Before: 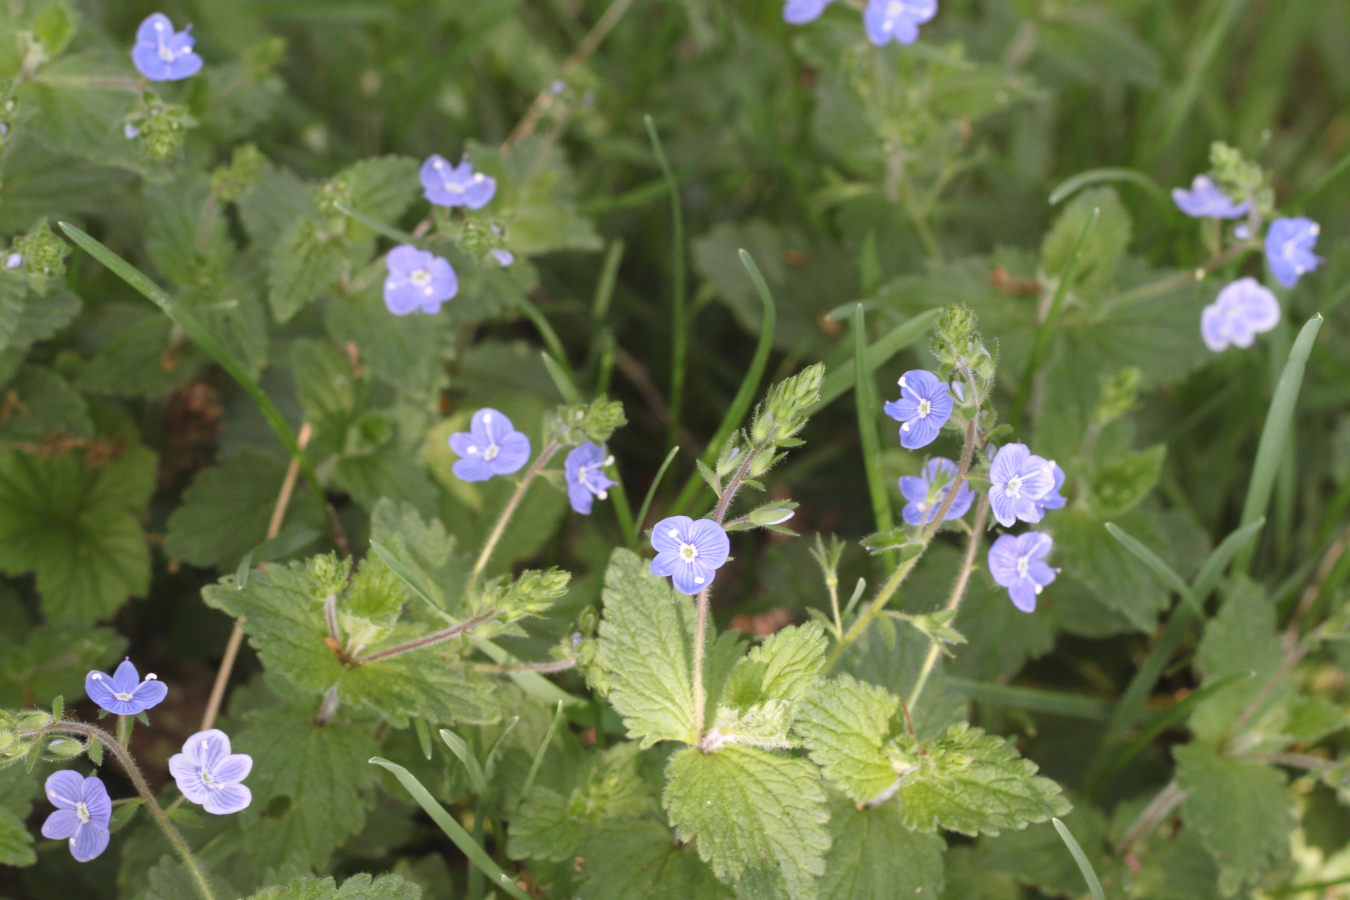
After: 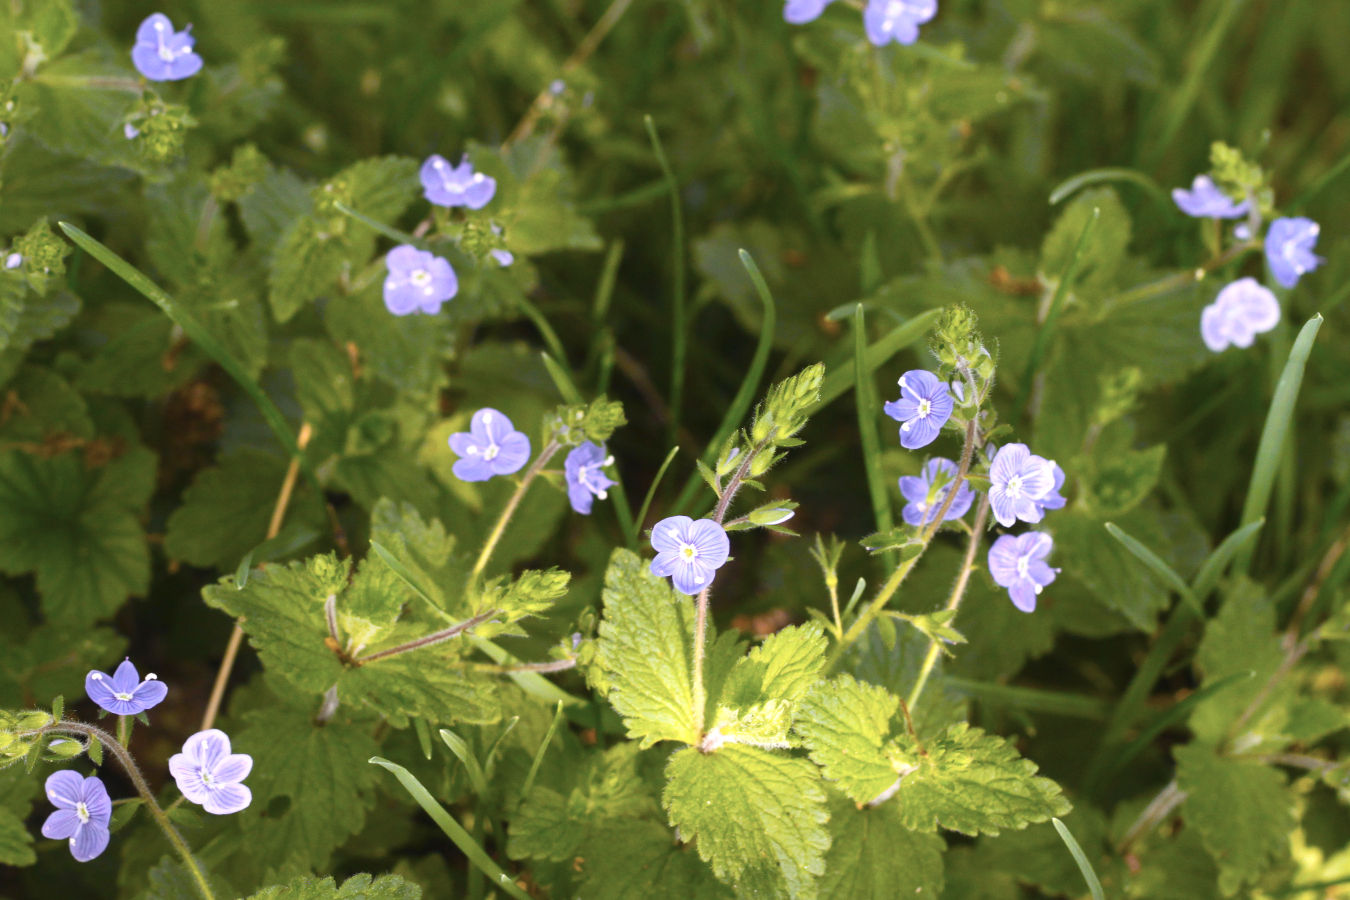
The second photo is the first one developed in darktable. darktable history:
contrast brightness saturation: contrast 0.1, saturation -0.36
color balance: input saturation 134.34%, contrast -10.04%, contrast fulcrum 19.67%, output saturation 133.51%
color balance rgb: perceptual brilliance grading › highlights 14.29%, perceptual brilliance grading › mid-tones -5.92%, perceptual brilliance grading › shadows -26.83%, global vibrance 31.18%
